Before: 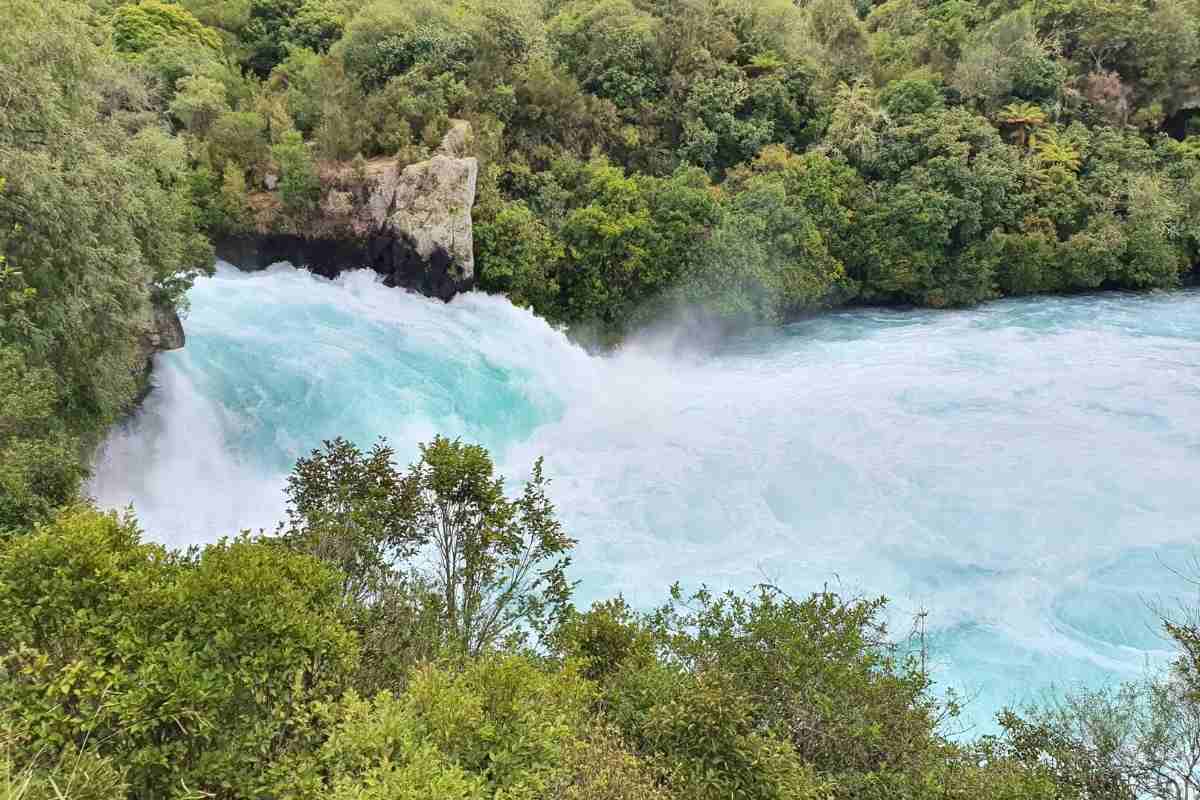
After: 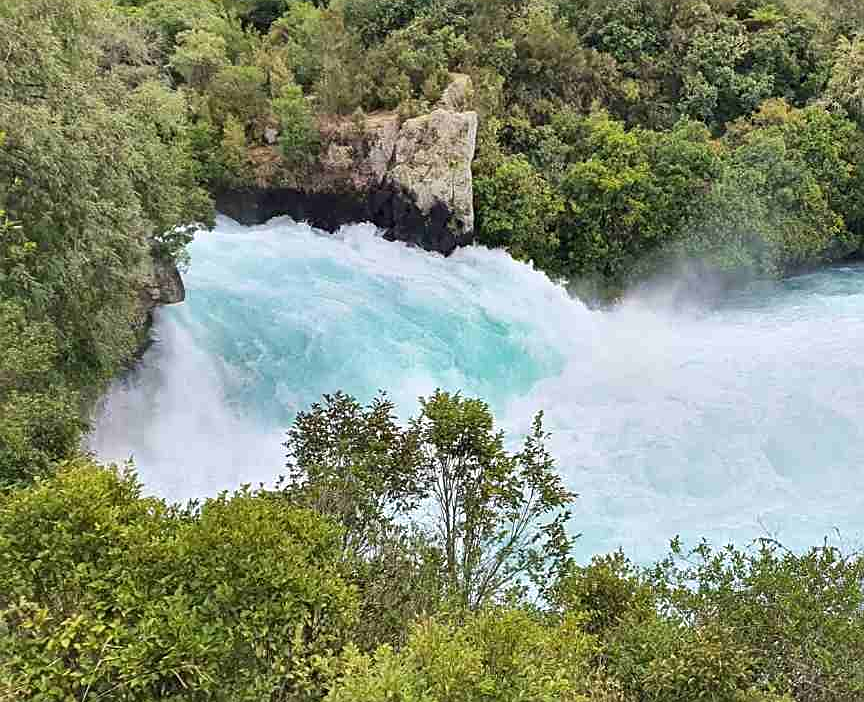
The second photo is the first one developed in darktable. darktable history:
crop: top 5.803%, right 27.864%, bottom 5.804%
sharpen: on, module defaults
